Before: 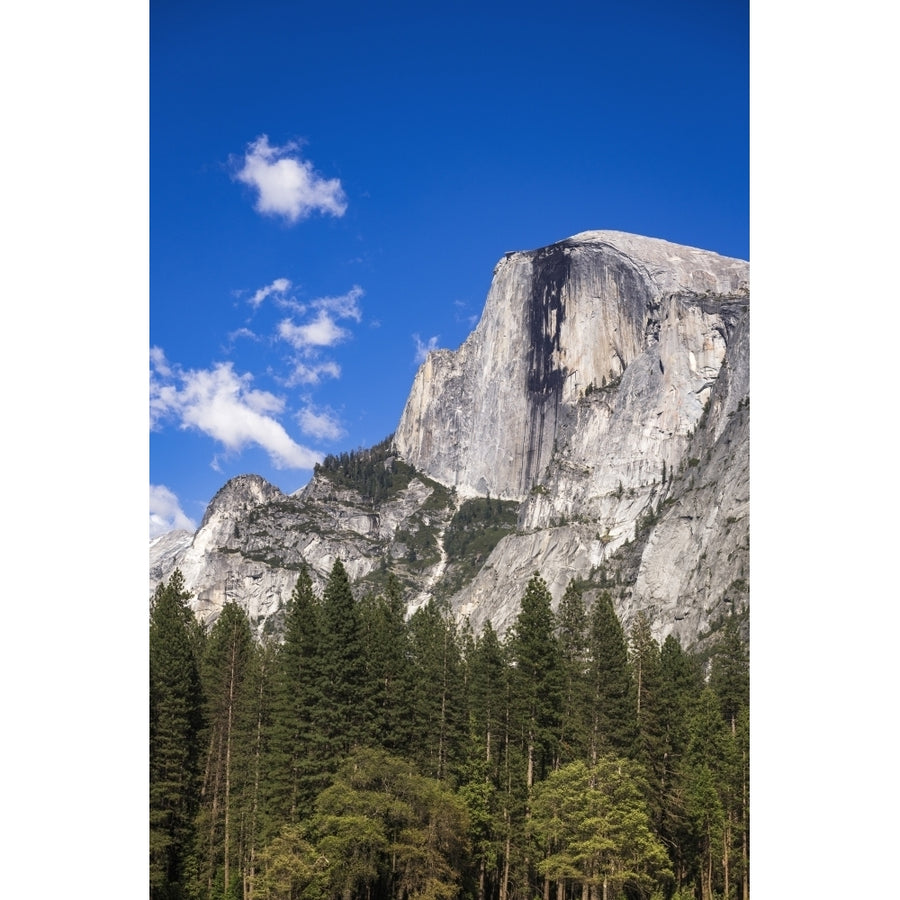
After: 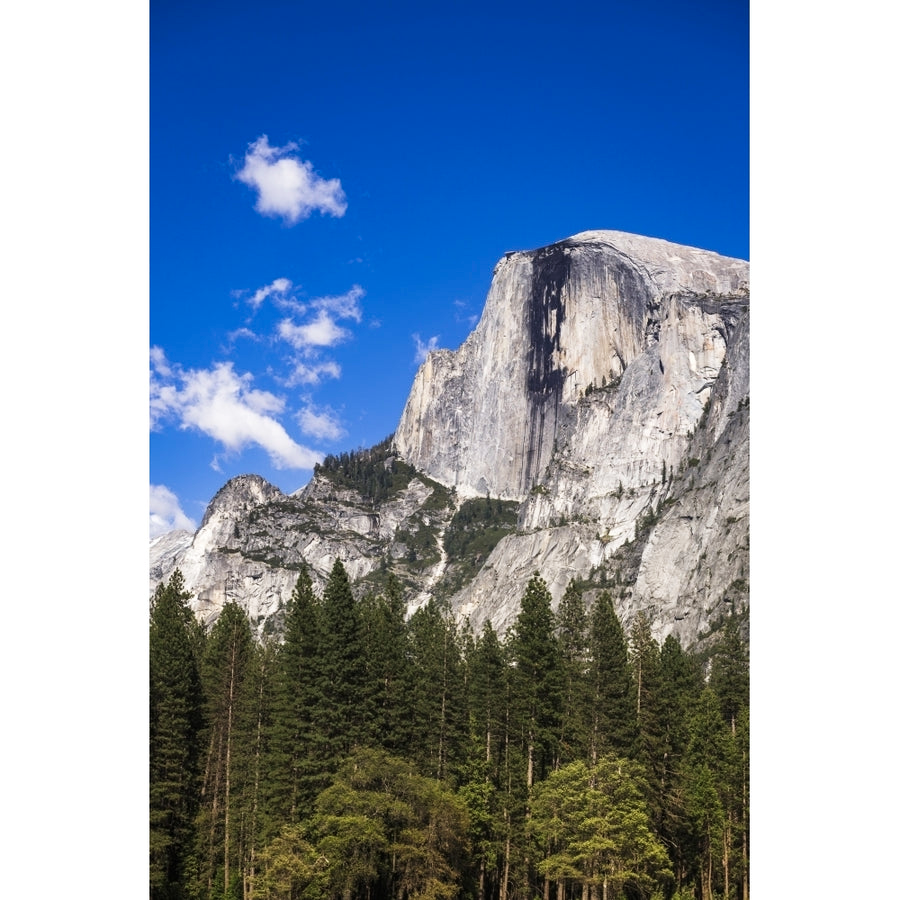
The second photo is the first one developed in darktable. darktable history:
tone curve: curves: ch0 [(0, 0) (0.08, 0.06) (0.17, 0.14) (0.5, 0.5) (0.83, 0.86) (0.92, 0.94) (1, 1)], preserve colors none
